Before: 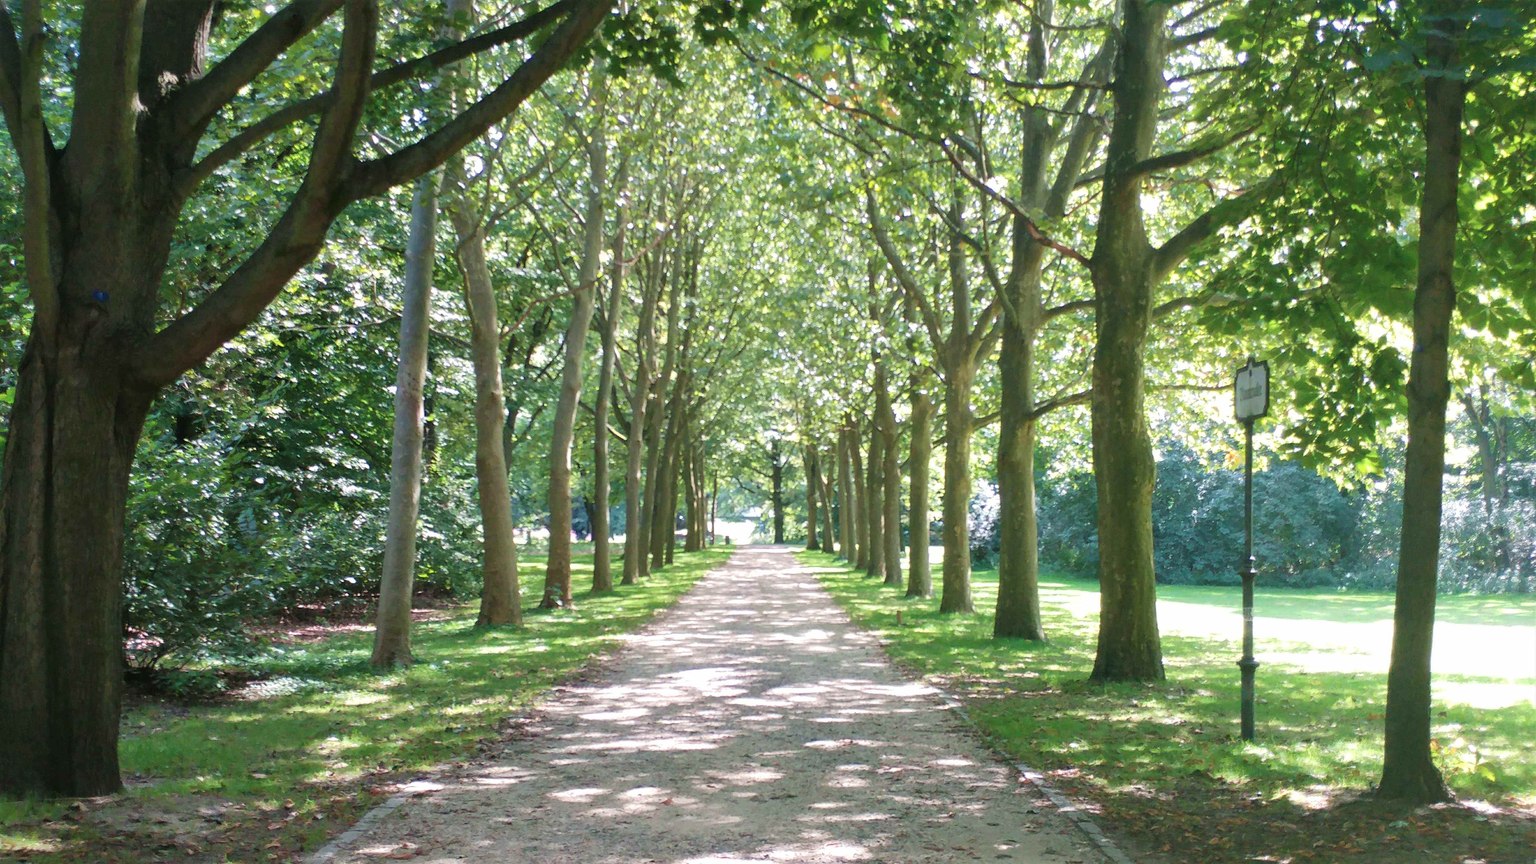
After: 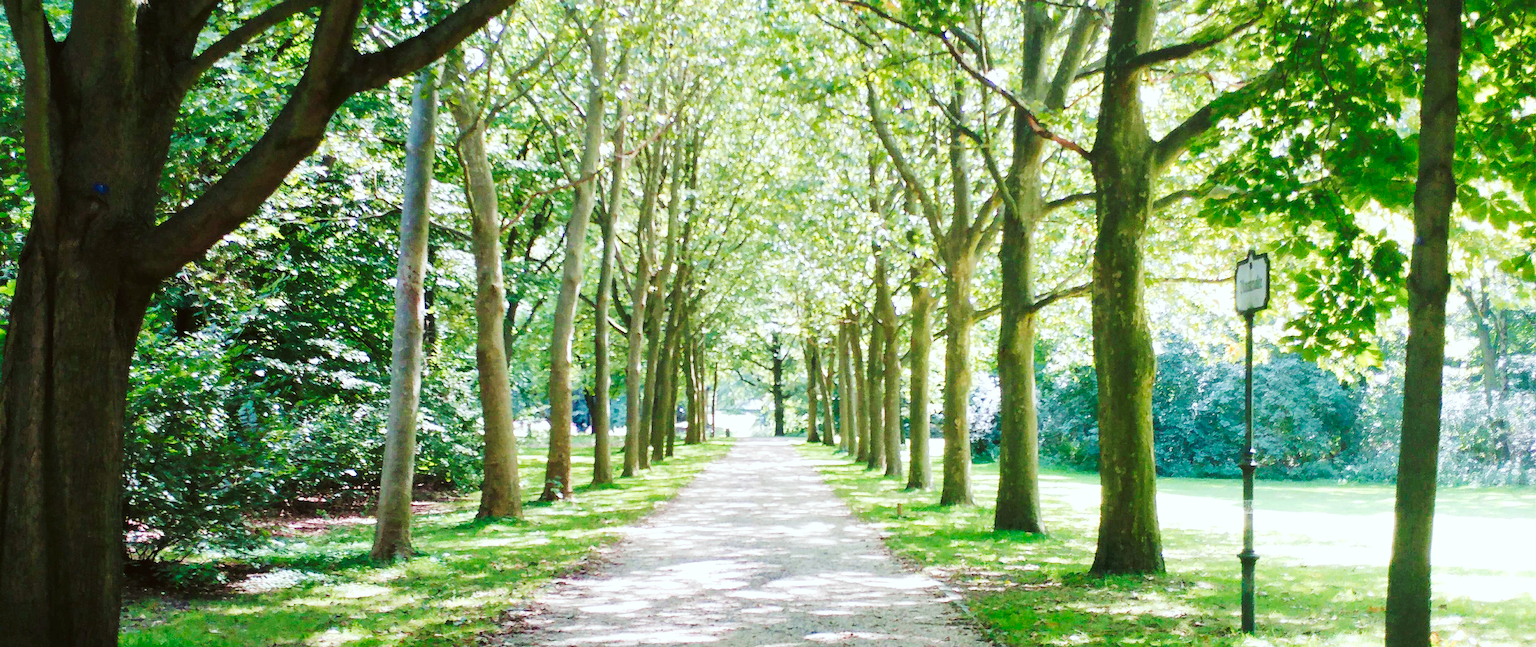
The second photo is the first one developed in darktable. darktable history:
crop and rotate: top 12.5%, bottom 12.5%
color correction: highlights a* -2.73, highlights b* -2.09, shadows a* 2.41, shadows b* 2.73
tone curve: curves: ch0 [(0, 0) (0.003, 0.005) (0.011, 0.011) (0.025, 0.02) (0.044, 0.03) (0.069, 0.041) (0.1, 0.062) (0.136, 0.089) (0.177, 0.135) (0.224, 0.189) (0.277, 0.259) (0.335, 0.373) (0.399, 0.499) (0.468, 0.622) (0.543, 0.724) (0.623, 0.807) (0.709, 0.868) (0.801, 0.916) (0.898, 0.964) (1, 1)], preserve colors none
sharpen: amount 0.2
